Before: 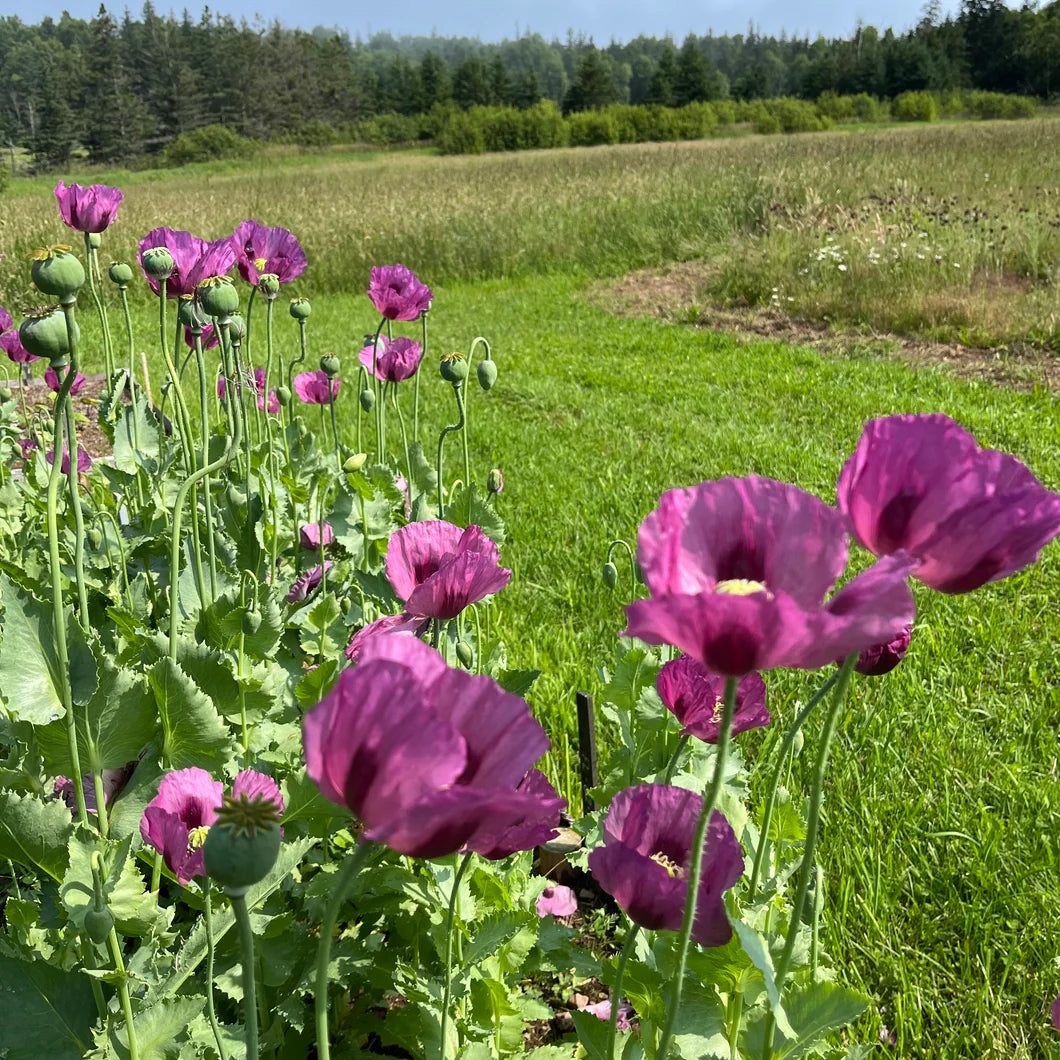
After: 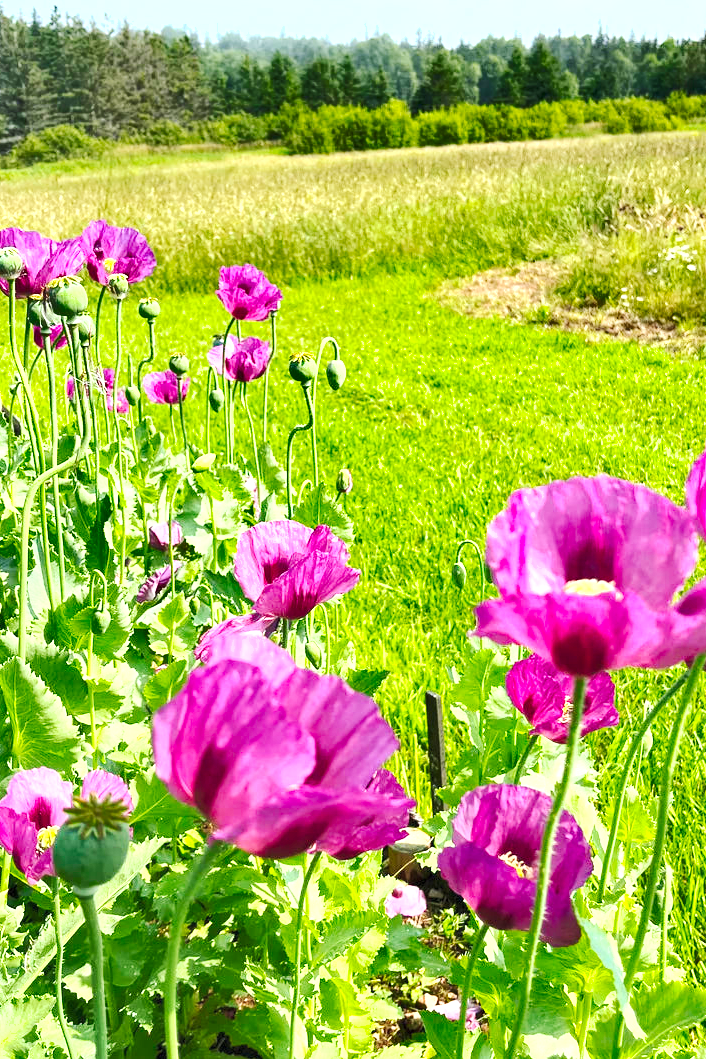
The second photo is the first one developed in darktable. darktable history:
tone curve: curves: ch0 [(0, 0) (0.003, 0.006) (0.011, 0.015) (0.025, 0.032) (0.044, 0.054) (0.069, 0.079) (0.1, 0.111) (0.136, 0.146) (0.177, 0.186) (0.224, 0.229) (0.277, 0.286) (0.335, 0.348) (0.399, 0.426) (0.468, 0.514) (0.543, 0.609) (0.623, 0.706) (0.709, 0.789) (0.801, 0.862) (0.898, 0.926) (1, 1)], preserve colors none
crop and rotate: left 14.292%, right 19.041%
exposure: black level correction 0, exposure 1.1 EV, compensate exposure bias true, compensate highlight preservation false
color zones: curves: ch0 [(0, 0.5) (0.143, 0.52) (0.286, 0.5) (0.429, 0.5) (0.571, 0.5) (0.714, 0.5) (0.857, 0.5) (1, 0.5)]; ch1 [(0, 0.489) (0.155, 0.45) (0.286, 0.466) (0.429, 0.5) (0.571, 0.5) (0.714, 0.5) (0.857, 0.5) (1, 0.489)]
contrast brightness saturation: contrast 0.07, brightness 0.18, saturation 0.4
local contrast: highlights 100%, shadows 100%, detail 120%, midtone range 0.2
shadows and highlights: soften with gaussian
